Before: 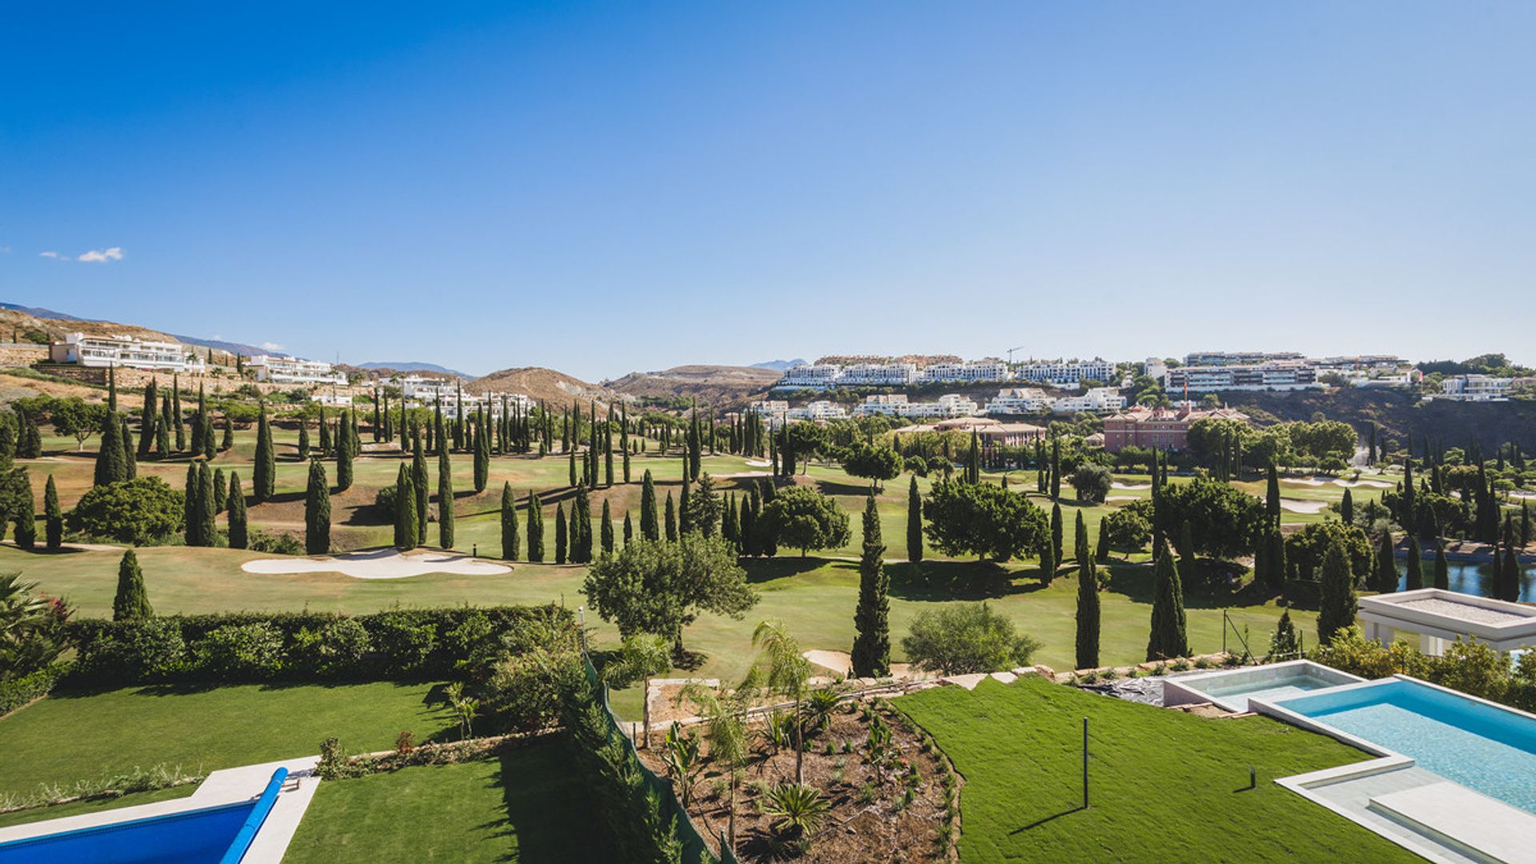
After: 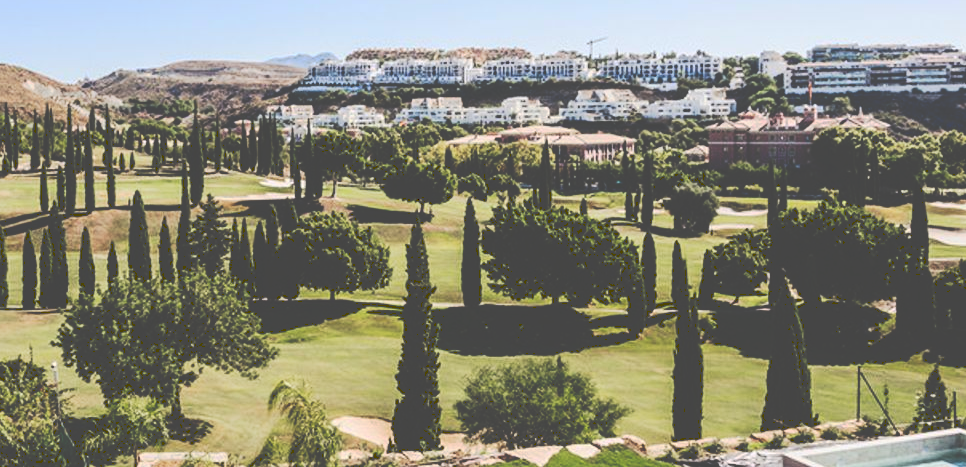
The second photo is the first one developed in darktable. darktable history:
contrast brightness saturation: contrast 0.272
tone curve: curves: ch0 [(0, 0) (0.003, 0.284) (0.011, 0.284) (0.025, 0.288) (0.044, 0.29) (0.069, 0.292) (0.1, 0.296) (0.136, 0.298) (0.177, 0.305) (0.224, 0.312) (0.277, 0.327) (0.335, 0.362) (0.399, 0.407) (0.468, 0.464) (0.543, 0.537) (0.623, 0.62) (0.709, 0.71) (0.801, 0.79) (0.898, 0.862) (1, 1)], preserve colors none
crop: left 35.024%, top 36.702%, right 14.617%, bottom 19.981%
